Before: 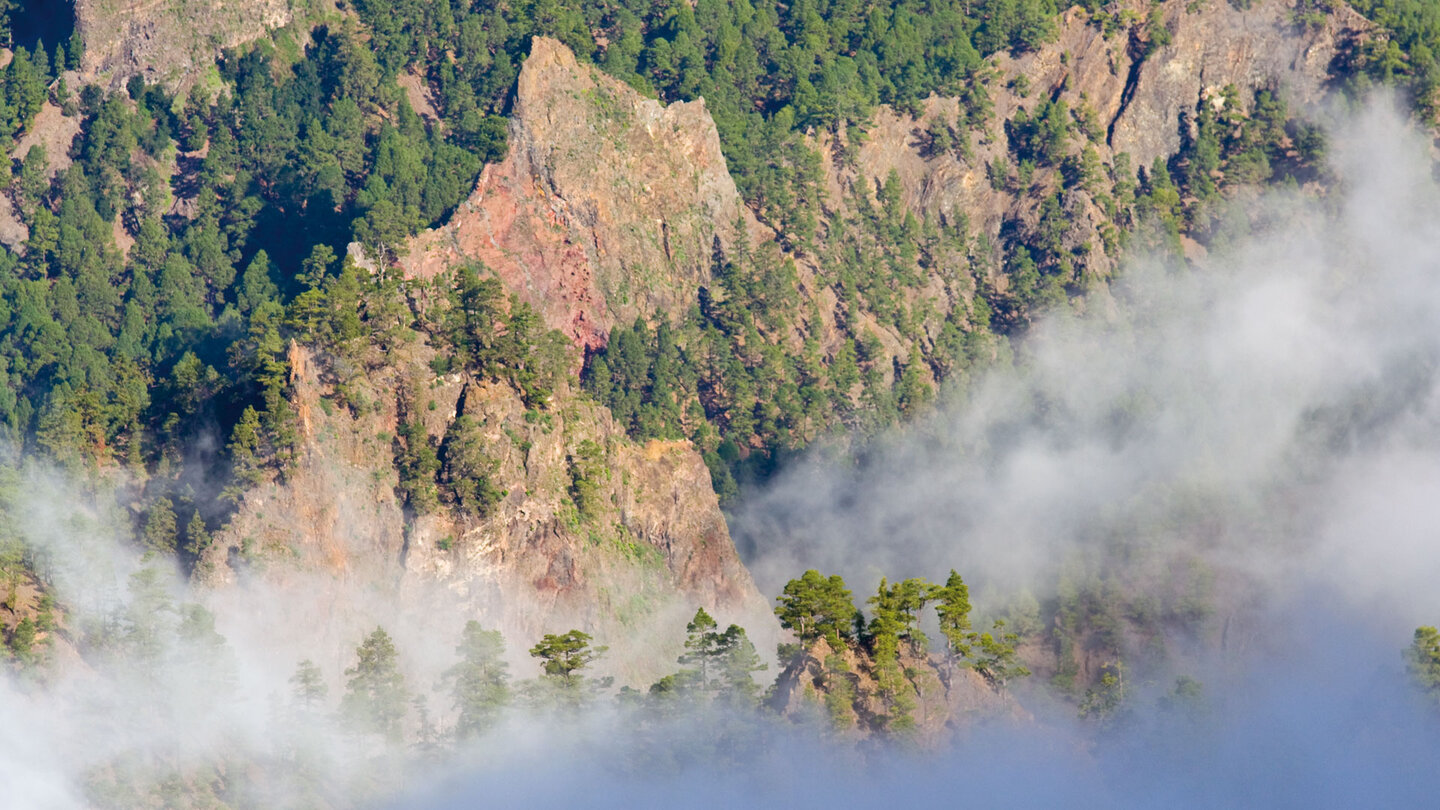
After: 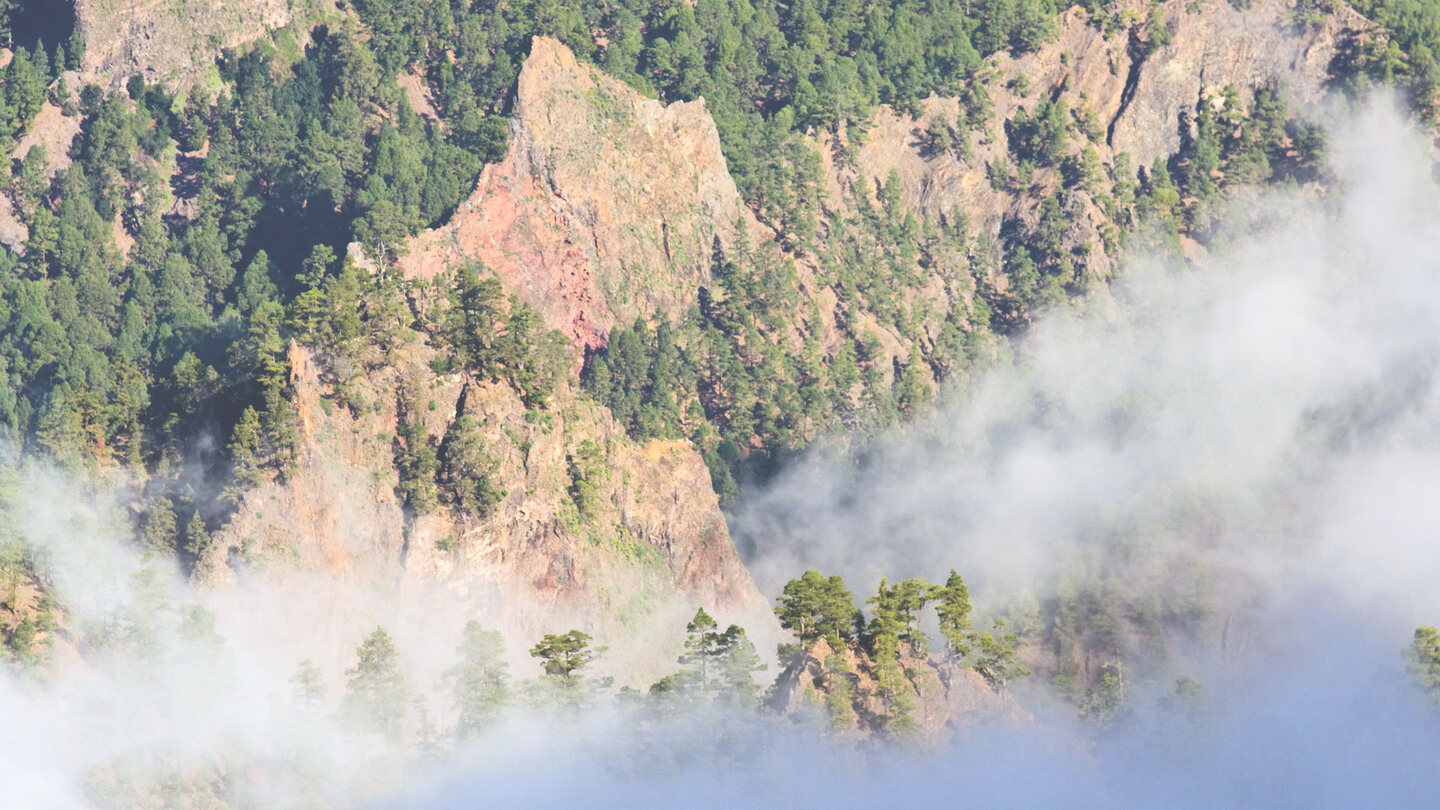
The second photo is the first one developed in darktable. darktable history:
contrast brightness saturation: contrast 0.239, brightness 0.089
exposure: black level correction -0.061, exposure -0.049 EV, compensate highlight preservation false
